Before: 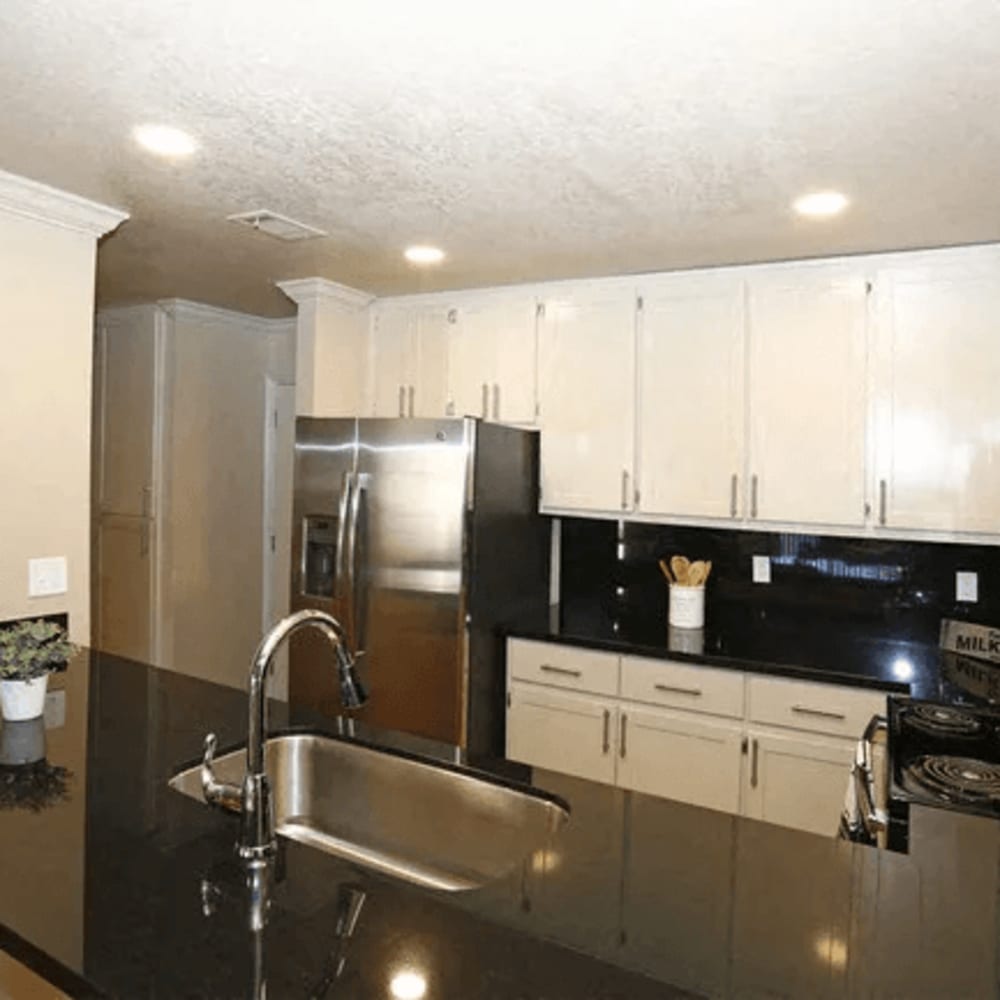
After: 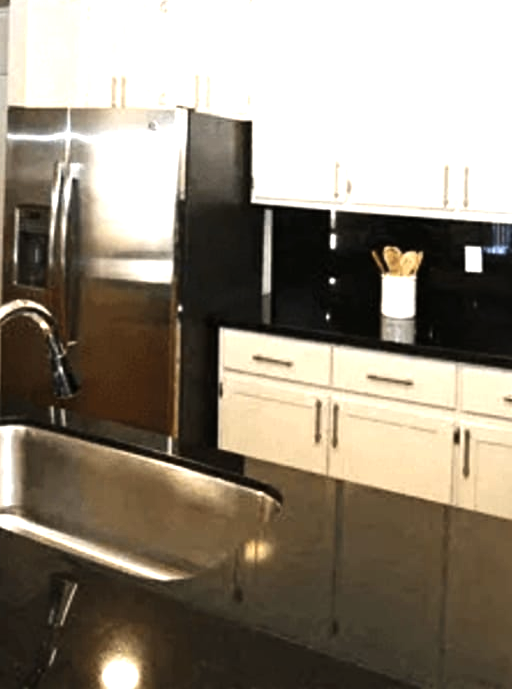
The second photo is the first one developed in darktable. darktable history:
local contrast: mode bilateral grid, contrast 15, coarseness 37, detail 104%, midtone range 0.2
crop and rotate: left 28.898%, top 31.078%, right 19.842%
exposure: exposure 0.223 EV, compensate highlight preservation false
tone equalizer: -8 EV -1.1 EV, -7 EV -0.983 EV, -6 EV -0.879 EV, -5 EV -0.584 EV, -3 EV 0.548 EV, -2 EV 0.894 EV, -1 EV 1 EV, +0 EV 1.06 EV, edges refinement/feathering 500, mask exposure compensation -1.57 EV, preserve details no
